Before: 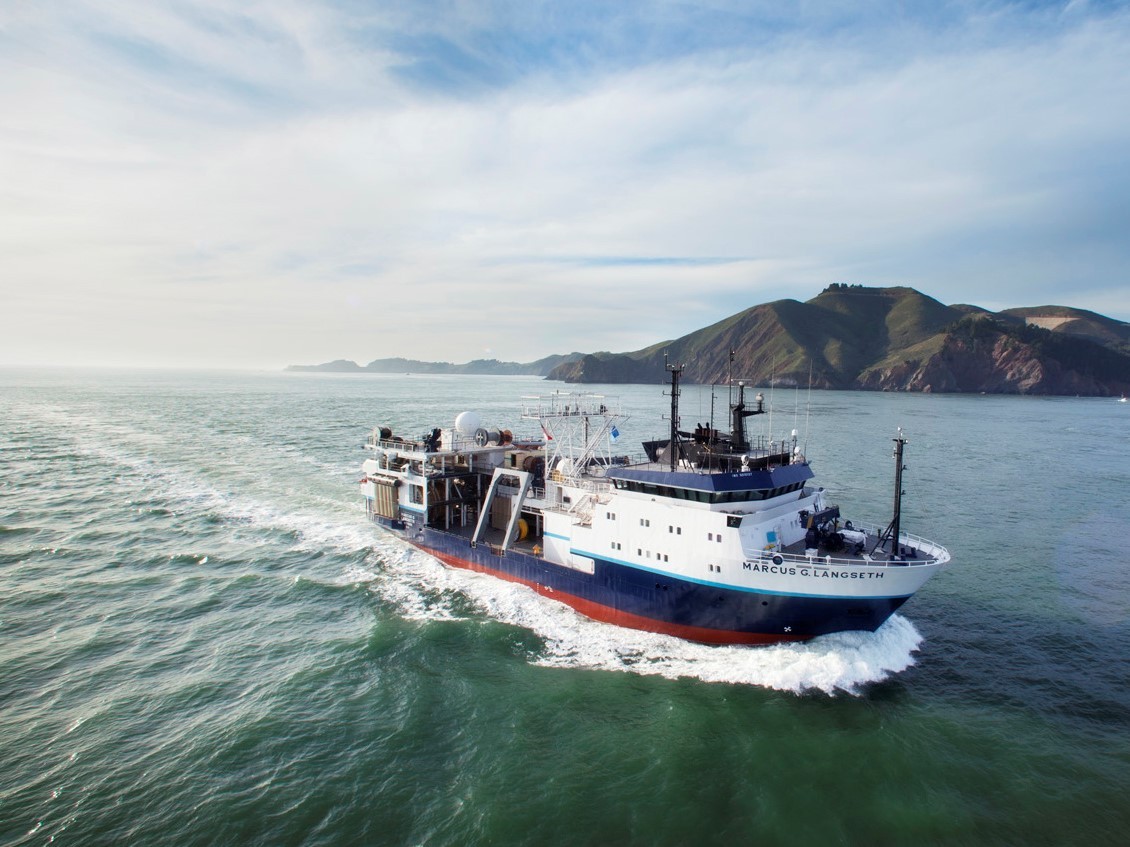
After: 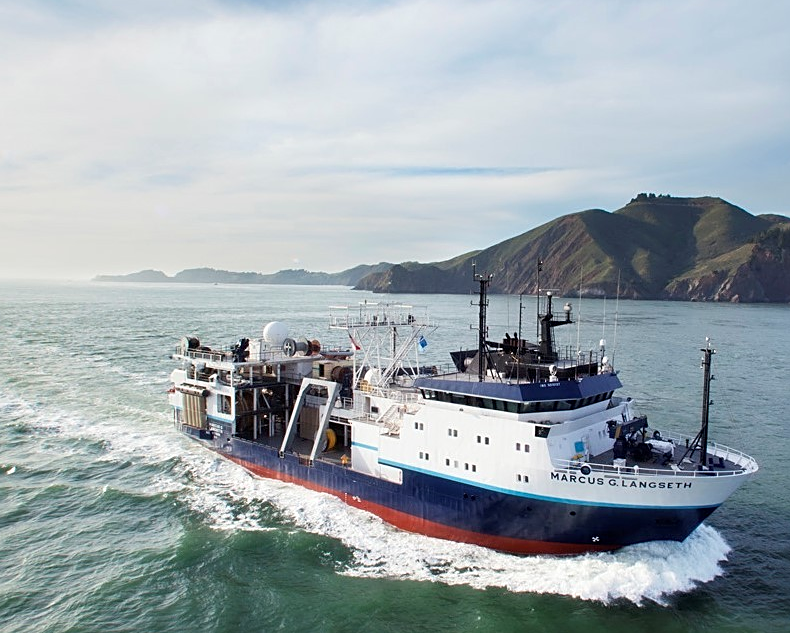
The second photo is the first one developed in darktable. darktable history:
sharpen: on, module defaults
crop and rotate: left 17.046%, top 10.659%, right 12.989%, bottom 14.553%
